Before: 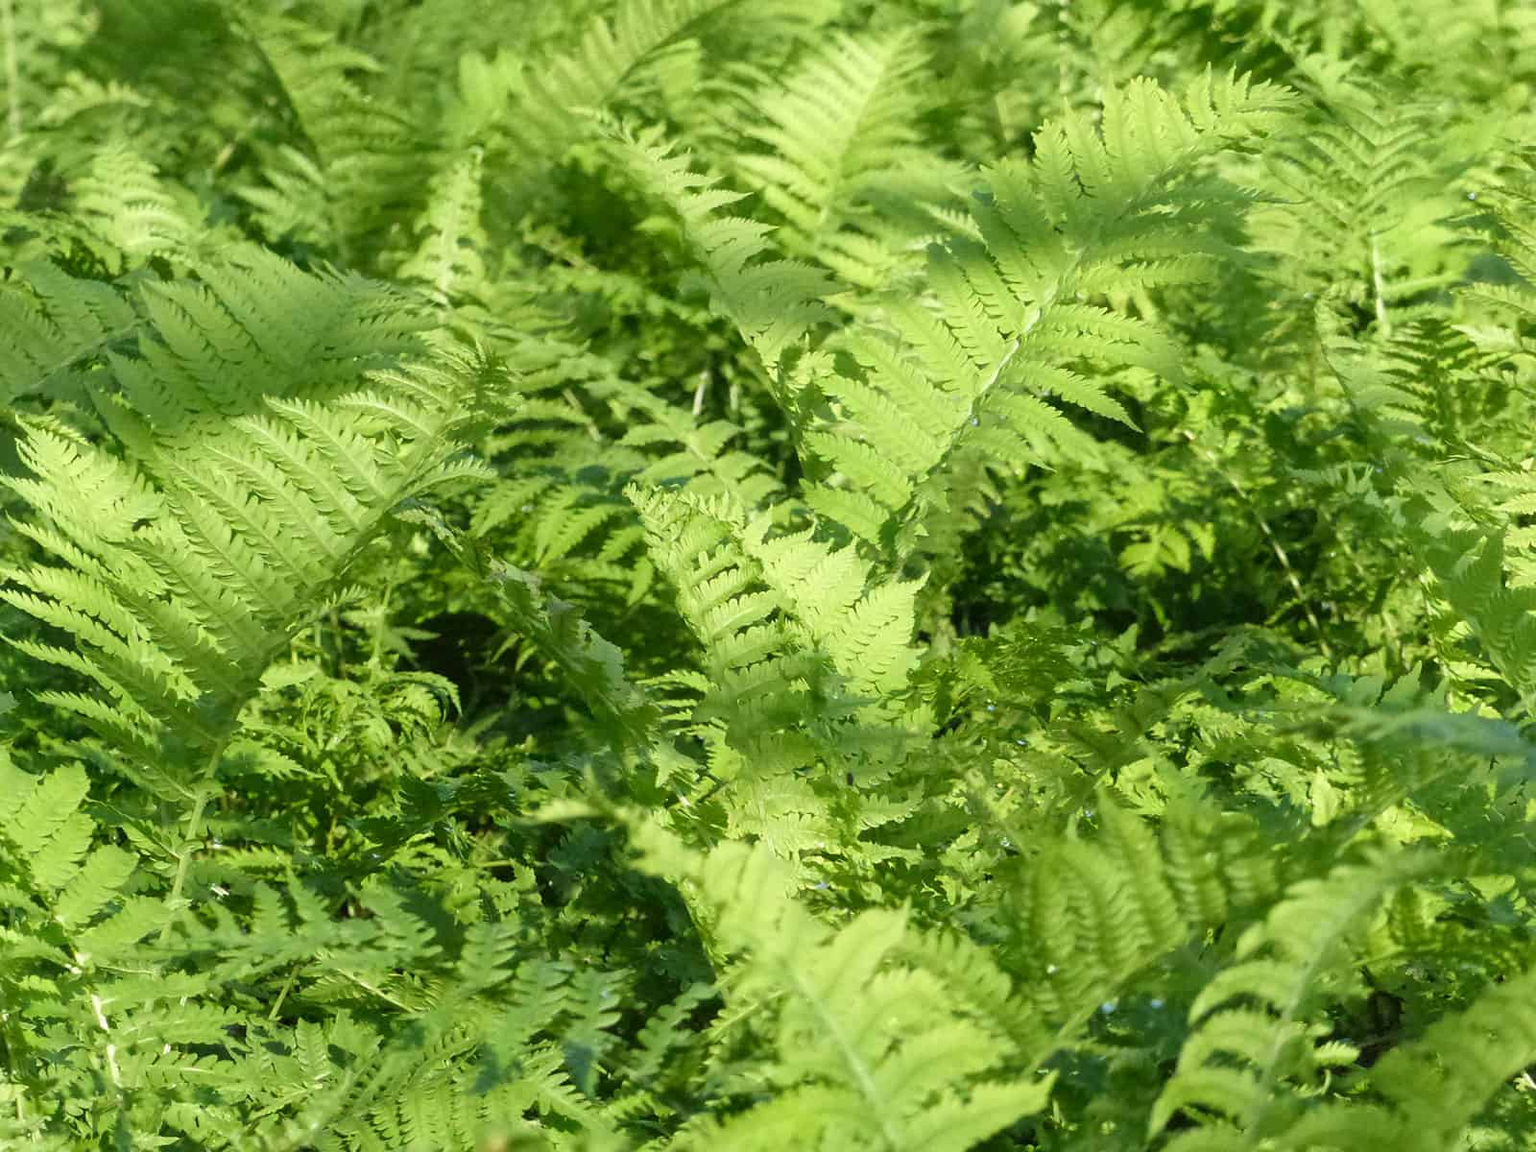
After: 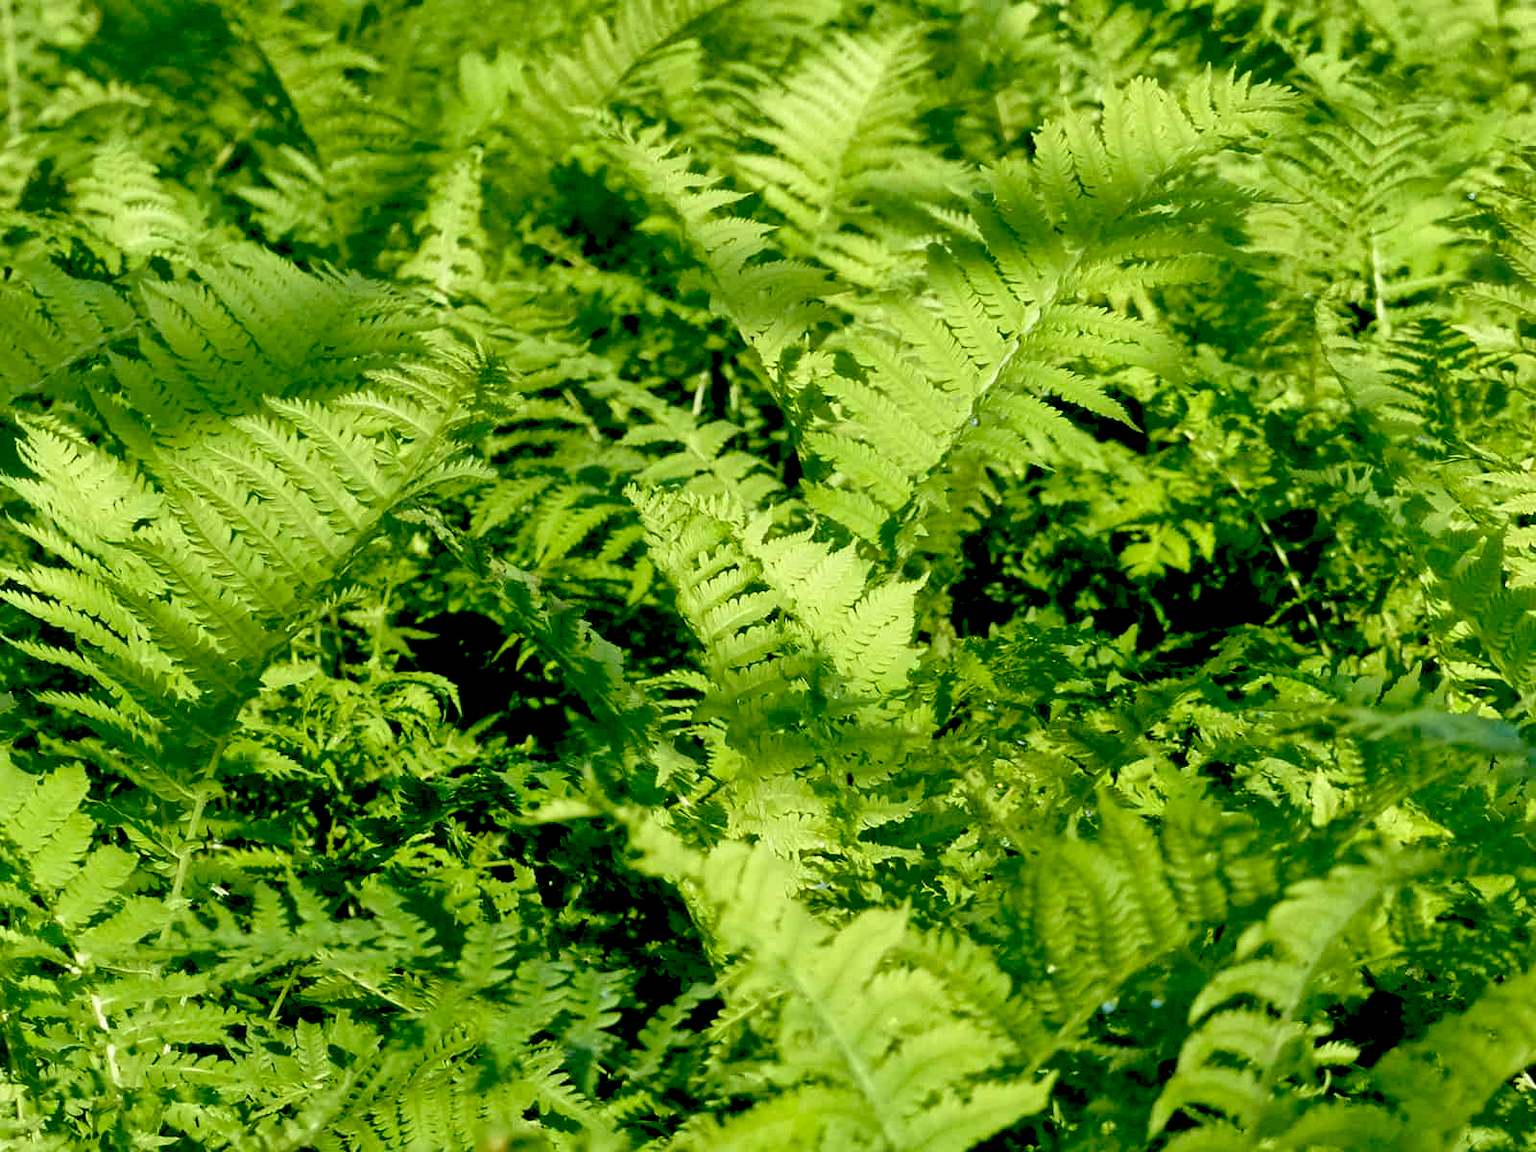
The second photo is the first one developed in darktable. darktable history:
velvia: on, module defaults
exposure: black level correction 0.056, compensate highlight preservation false
shadows and highlights: highlights color adjustment 0%, soften with gaussian
